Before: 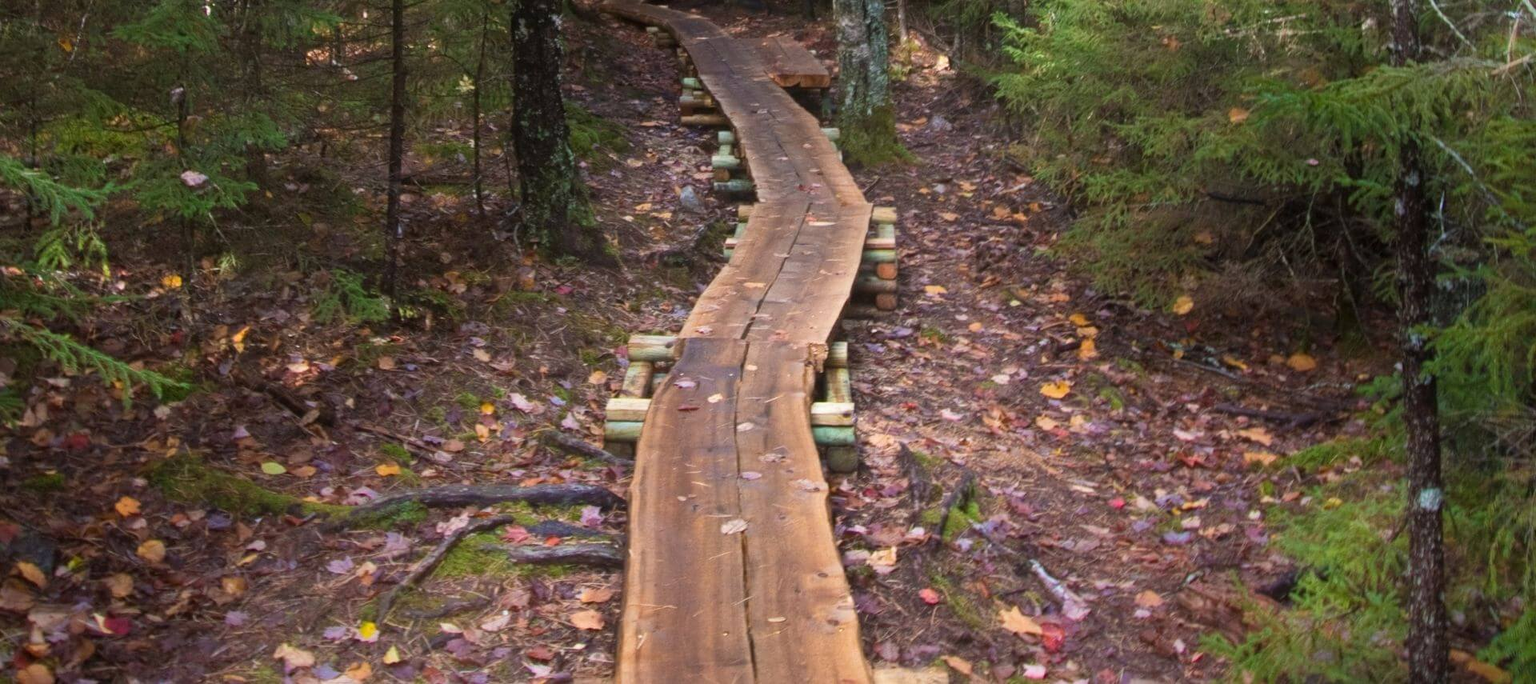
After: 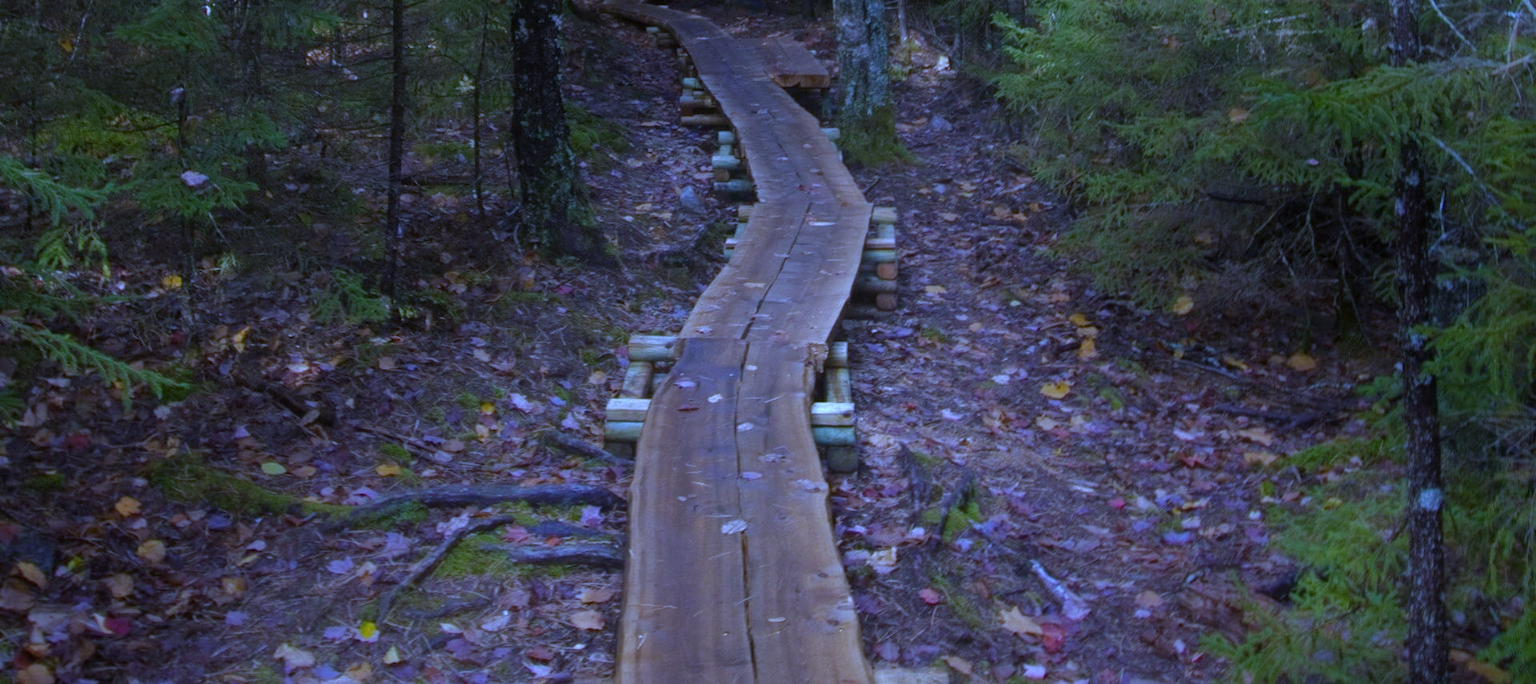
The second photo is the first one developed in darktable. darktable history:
base curve: curves: ch0 [(0, 0) (0.826, 0.587) (1, 1)]
white balance: red 0.766, blue 1.537
